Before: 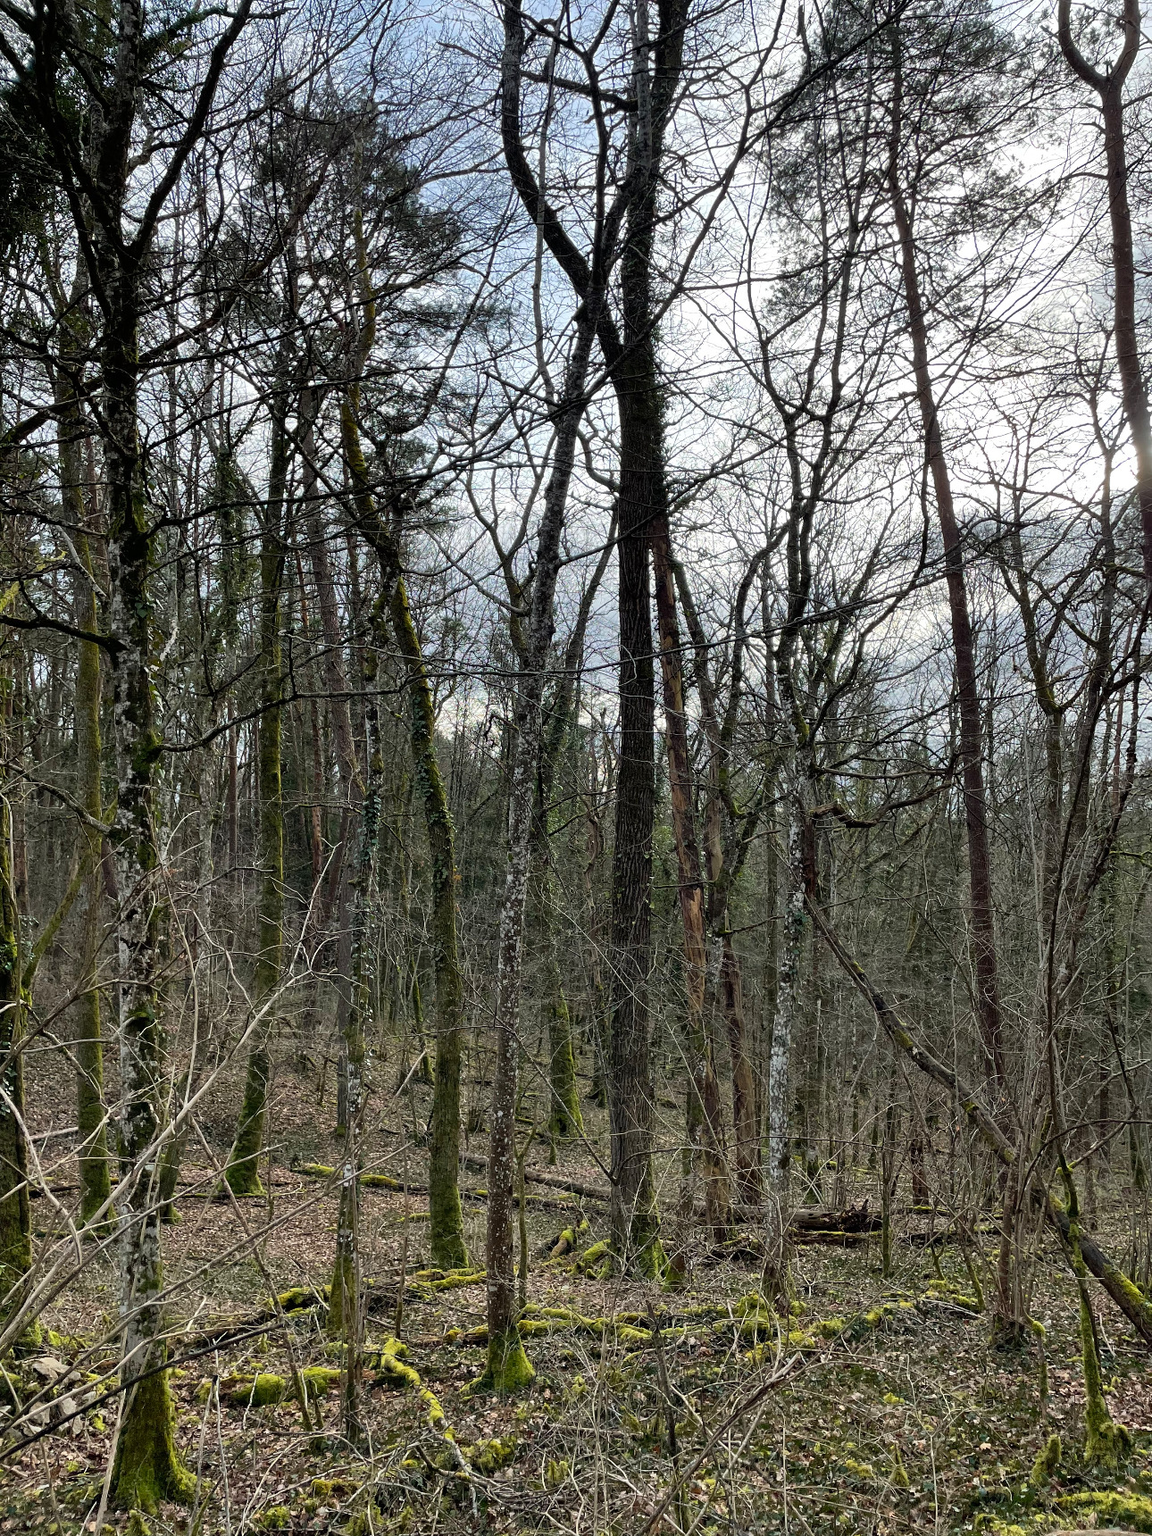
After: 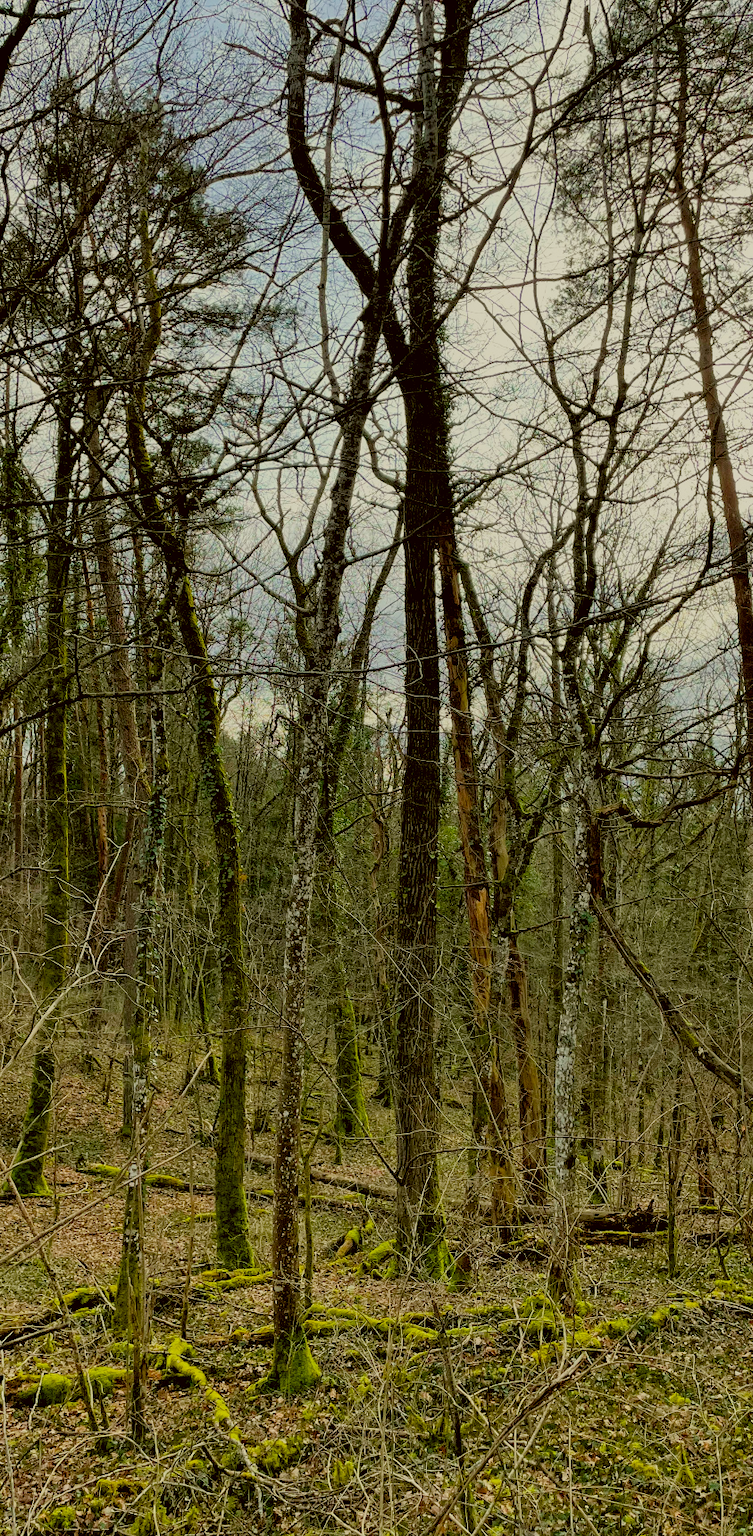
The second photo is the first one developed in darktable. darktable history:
exposure: exposure 0.2 EV, compensate exposure bias true, compensate highlight preservation false
color balance rgb: global offset › luminance -0.496%, linear chroma grading › global chroma 8.996%, perceptual saturation grading › global saturation 29.458%, global vibrance 20%
color correction: highlights a* -1.81, highlights b* 10.01, shadows a* 0.783, shadows b* 18.57
crop and rotate: left 18.613%, right 15.945%
shadows and highlights: shadows -25.54, highlights 50.68, soften with gaussian
filmic rgb: black relative exposure -8.76 EV, white relative exposure 4.98 EV, target black luminance 0%, hardness 3.76, latitude 65.9%, contrast 0.823, shadows ↔ highlights balance 19.45%
color zones: curves: ch1 [(0, 0.523) (0.143, 0.545) (0.286, 0.52) (0.429, 0.506) (0.571, 0.503) (0.714, 0.503) (0.857, 0.508) (1, 0.523)]
